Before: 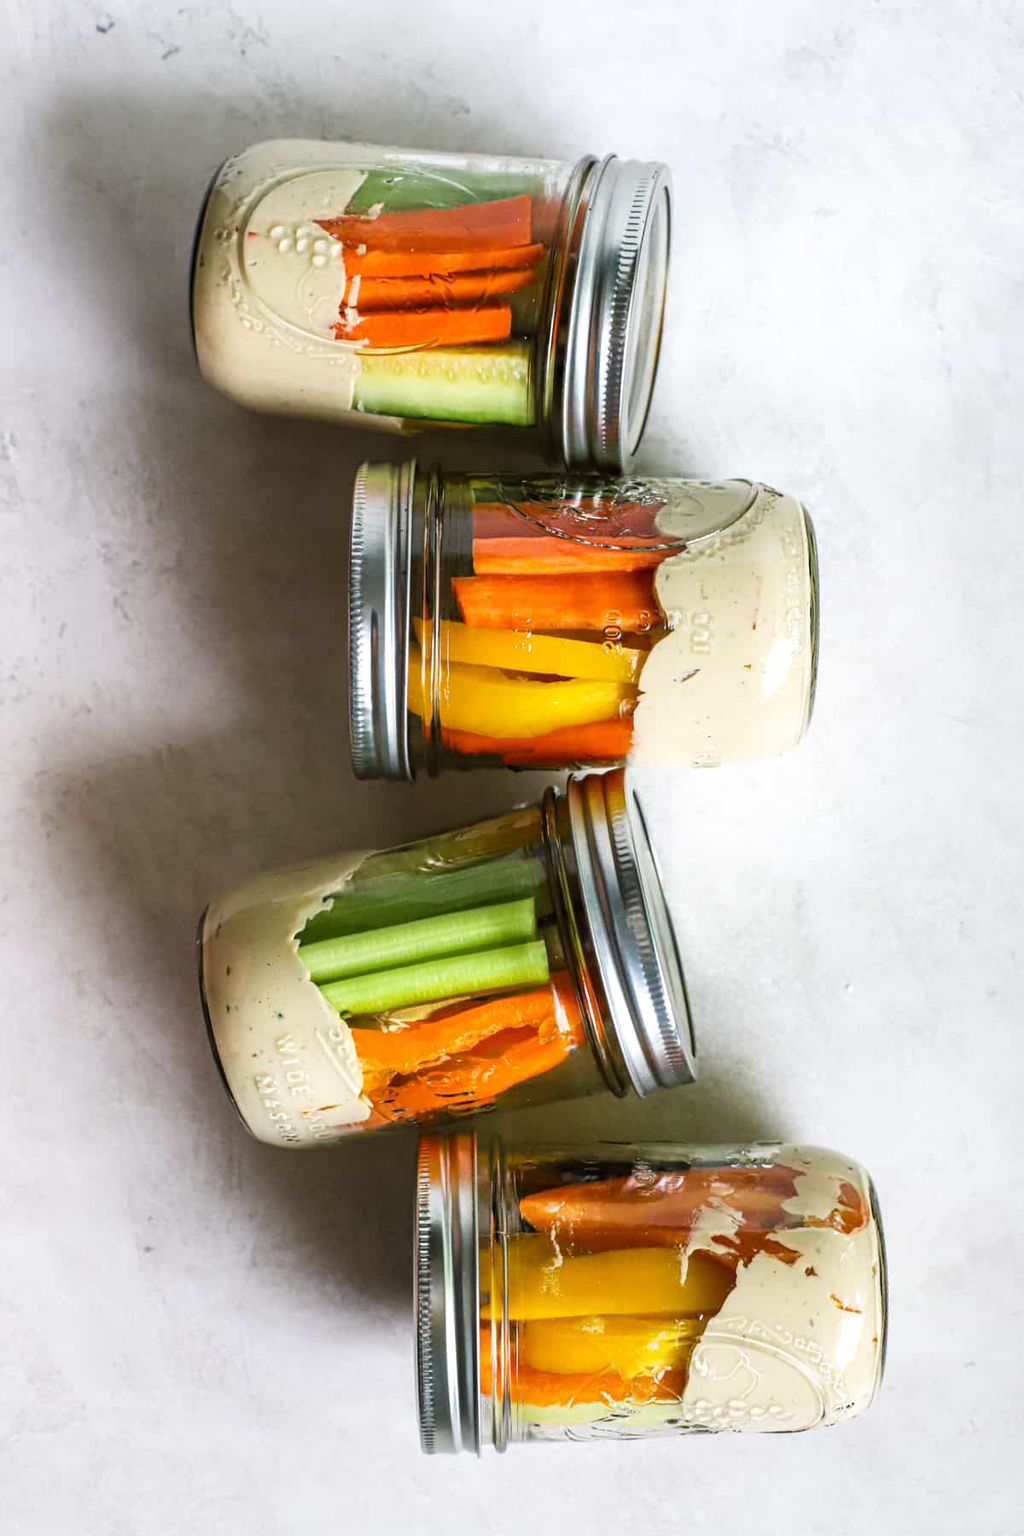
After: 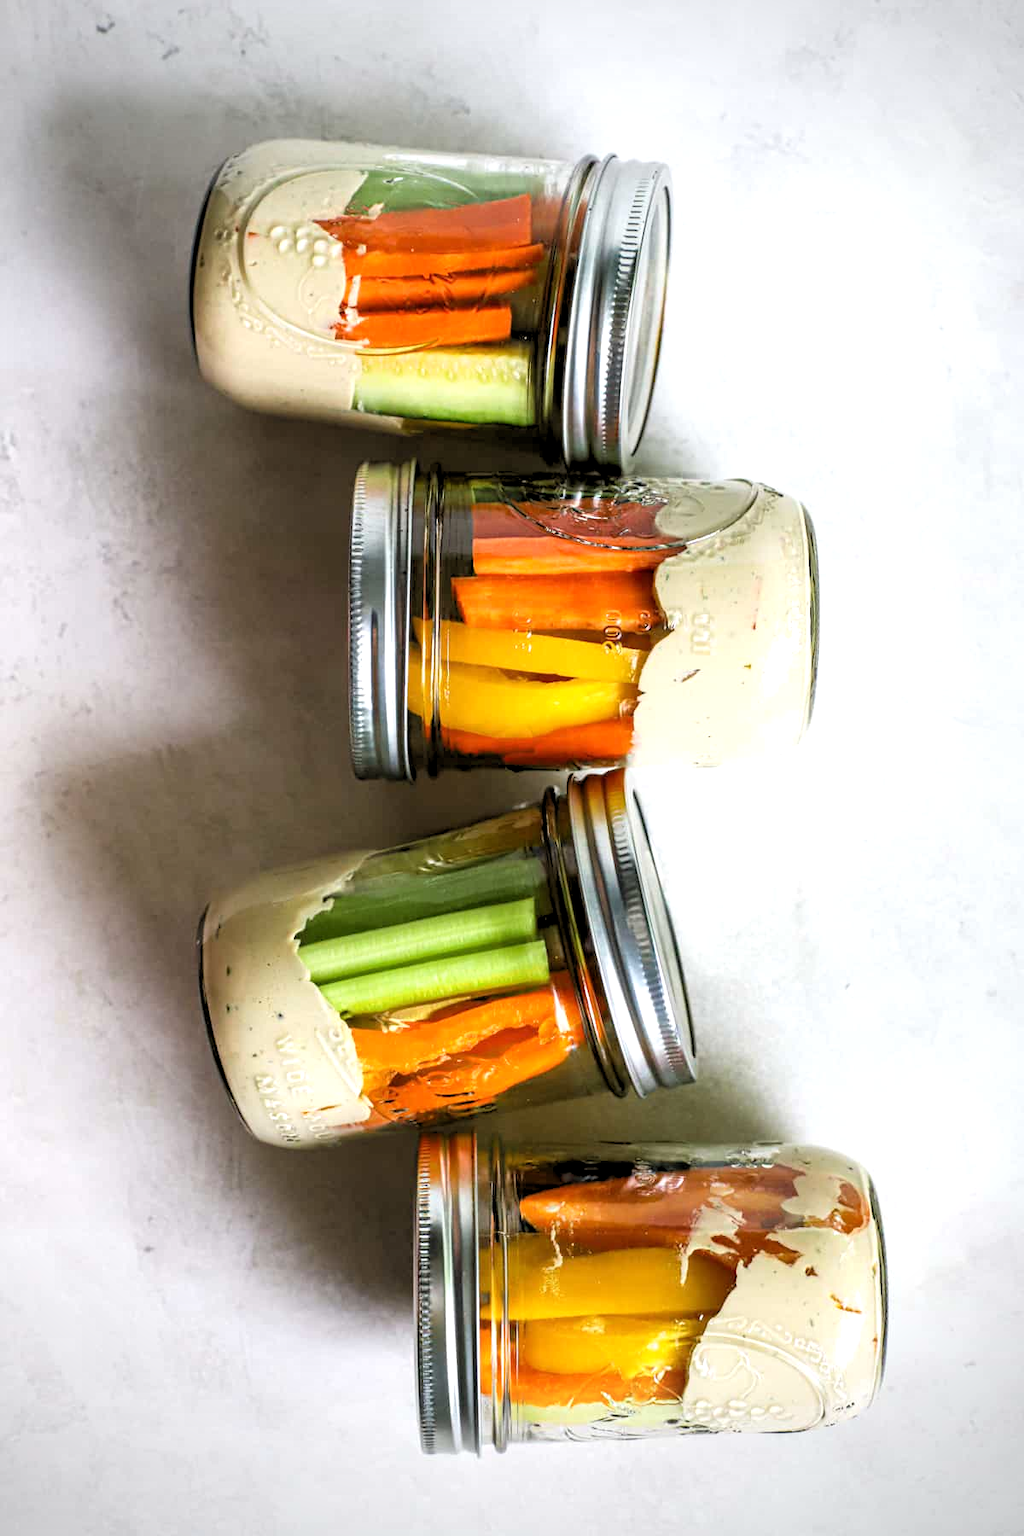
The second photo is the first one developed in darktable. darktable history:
rgb levels: levels [[0.01, 0.419, 0.839], [0, 0.5, 1], [0, 0.5, 1]]
vignetting: on, module defaults
